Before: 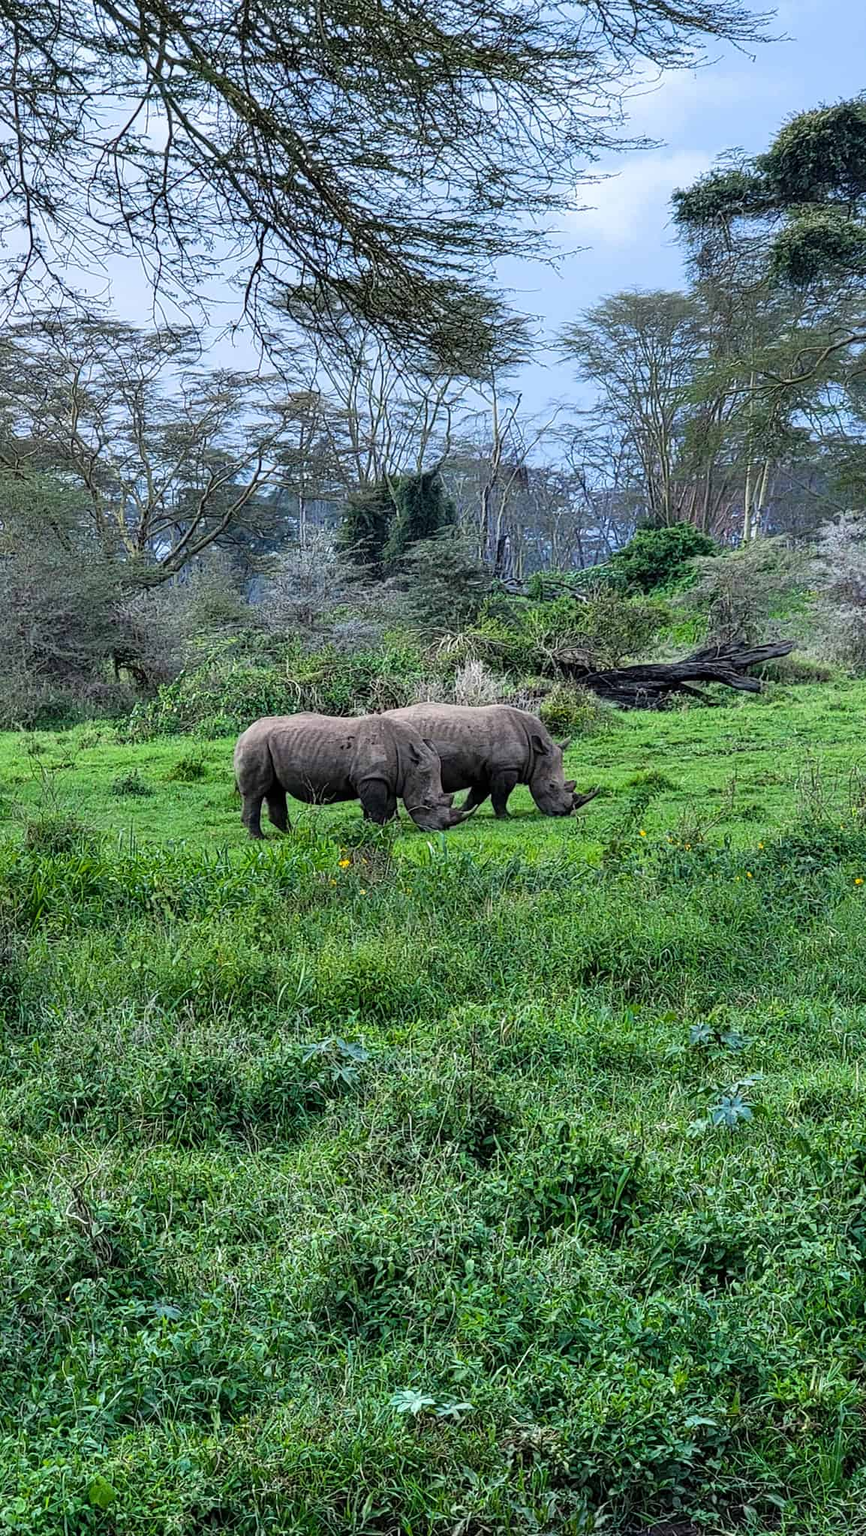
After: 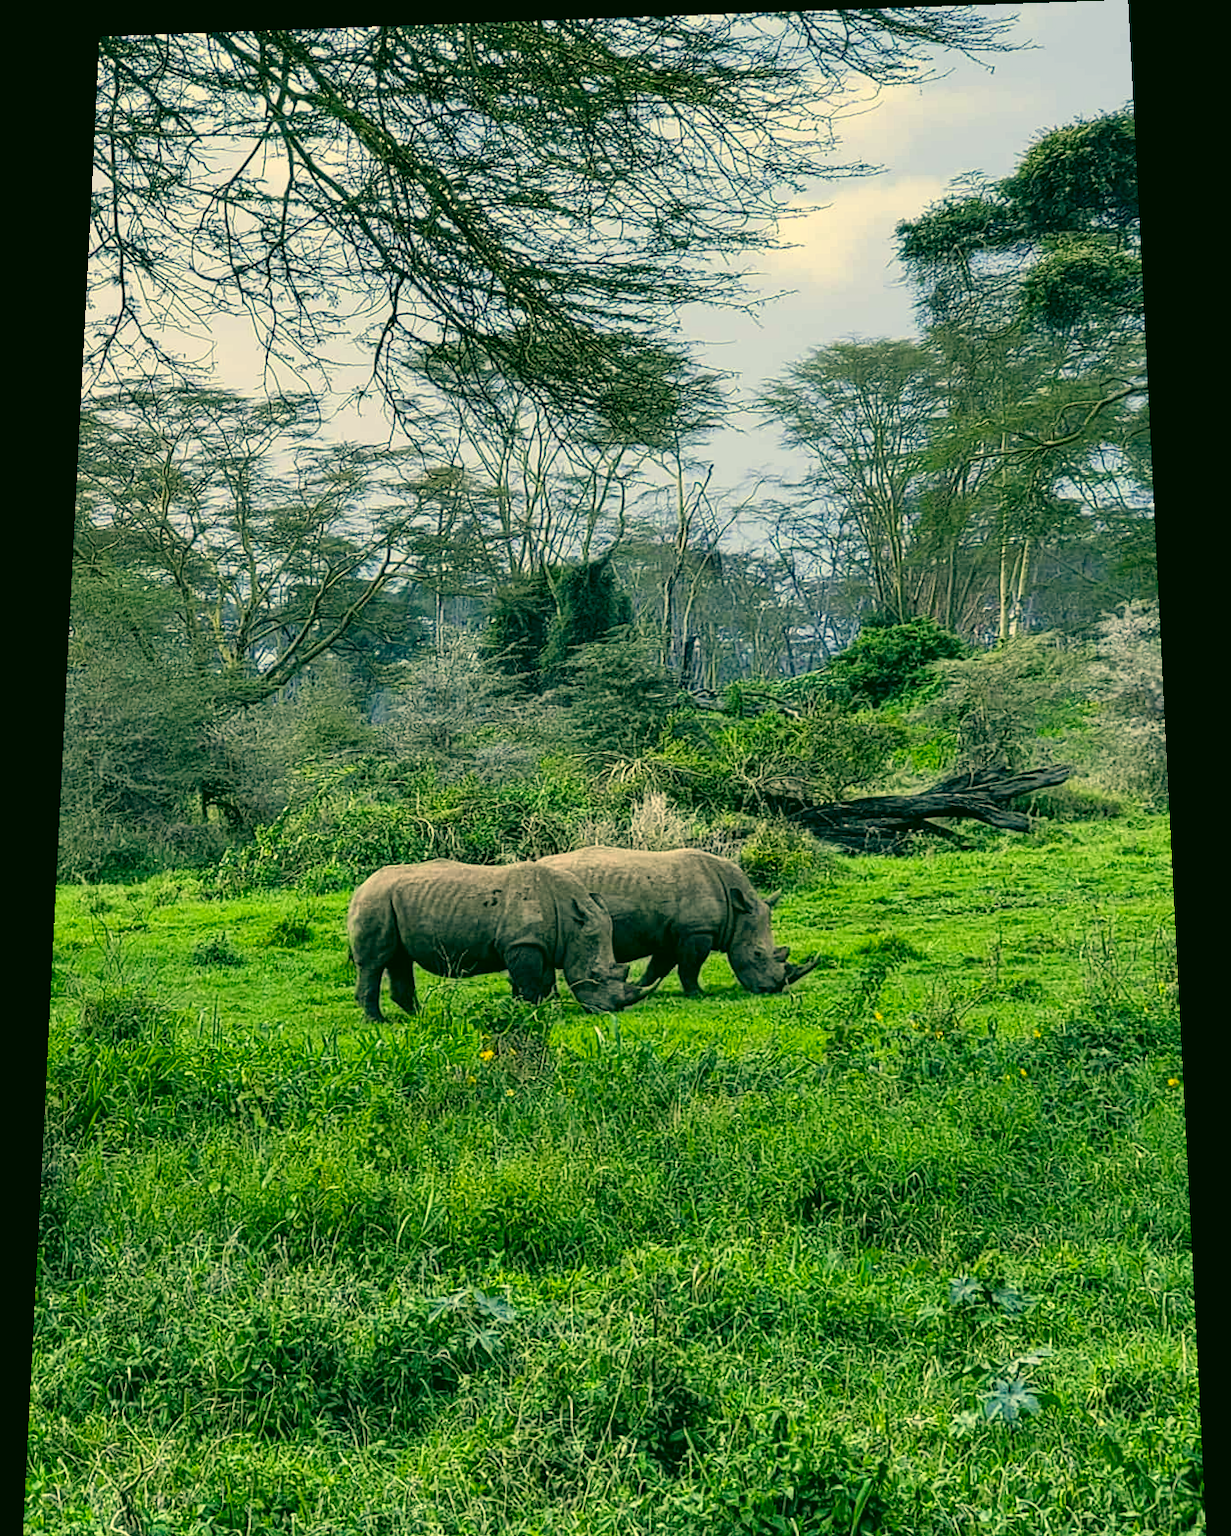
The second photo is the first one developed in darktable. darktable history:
color correction: highlights a* 5.62, highlights b* 33.57, shadows a* -25.86, shadows b* 4.02
rotate and perspective: rotation 0.128°, lens shift (vertical) -0.181, lens shift (horizontal) -0.044, shear 0.001, automatic cropping off
crop: bottom 24.988%
